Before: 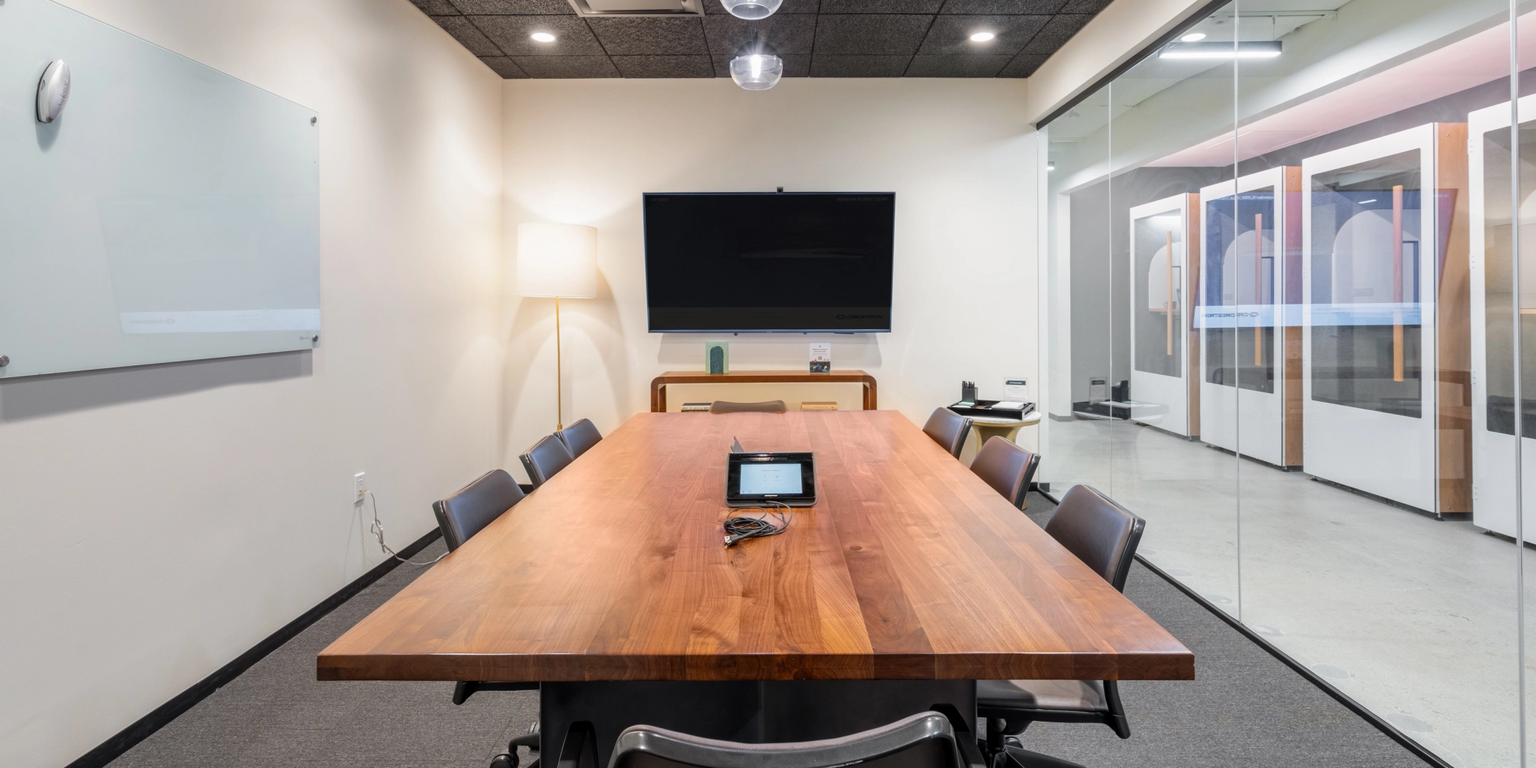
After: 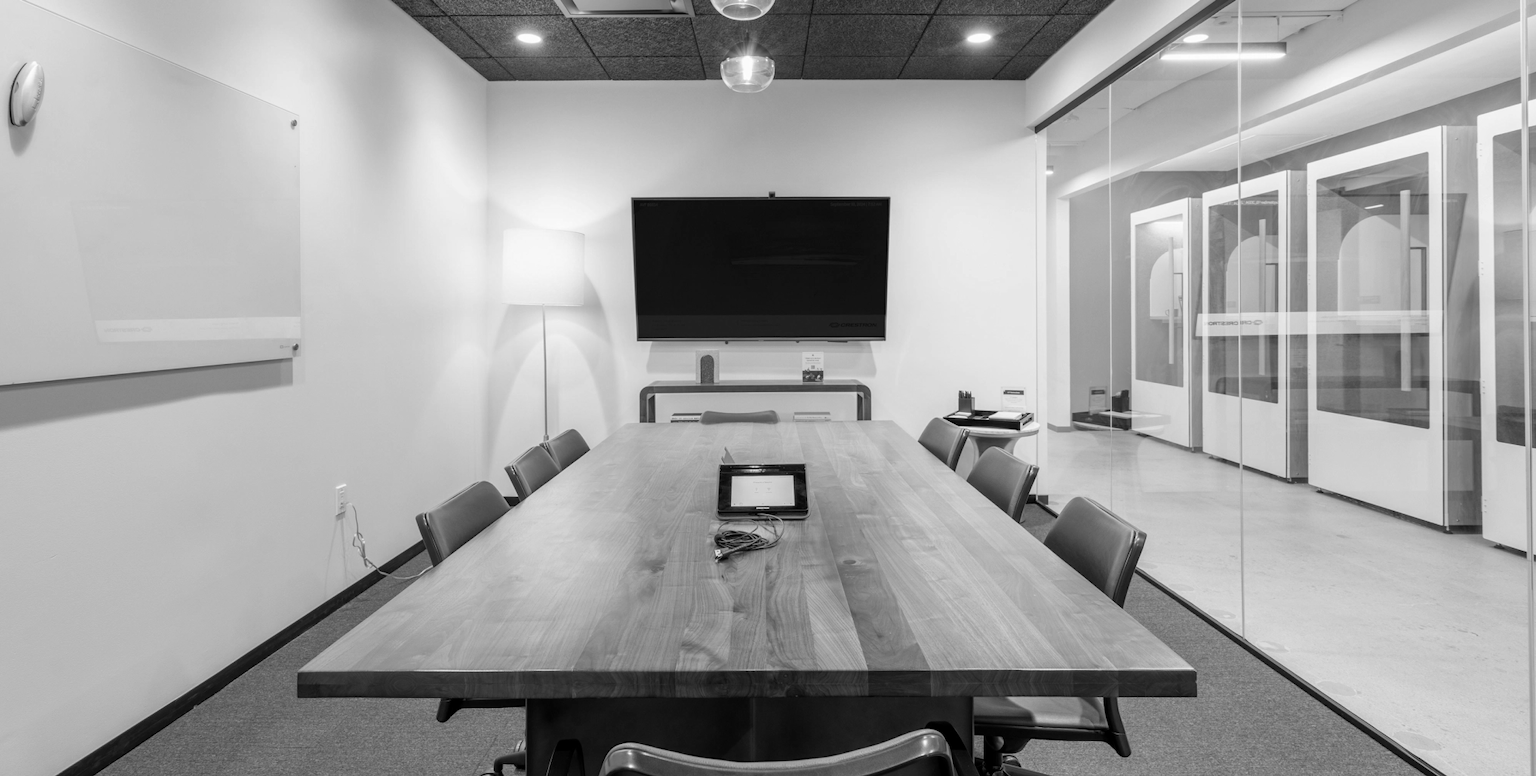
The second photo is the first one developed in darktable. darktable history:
monochrome: on, module defaults
crop and rotate: left 1.774%, right 0.633%, bottom 1.28%
